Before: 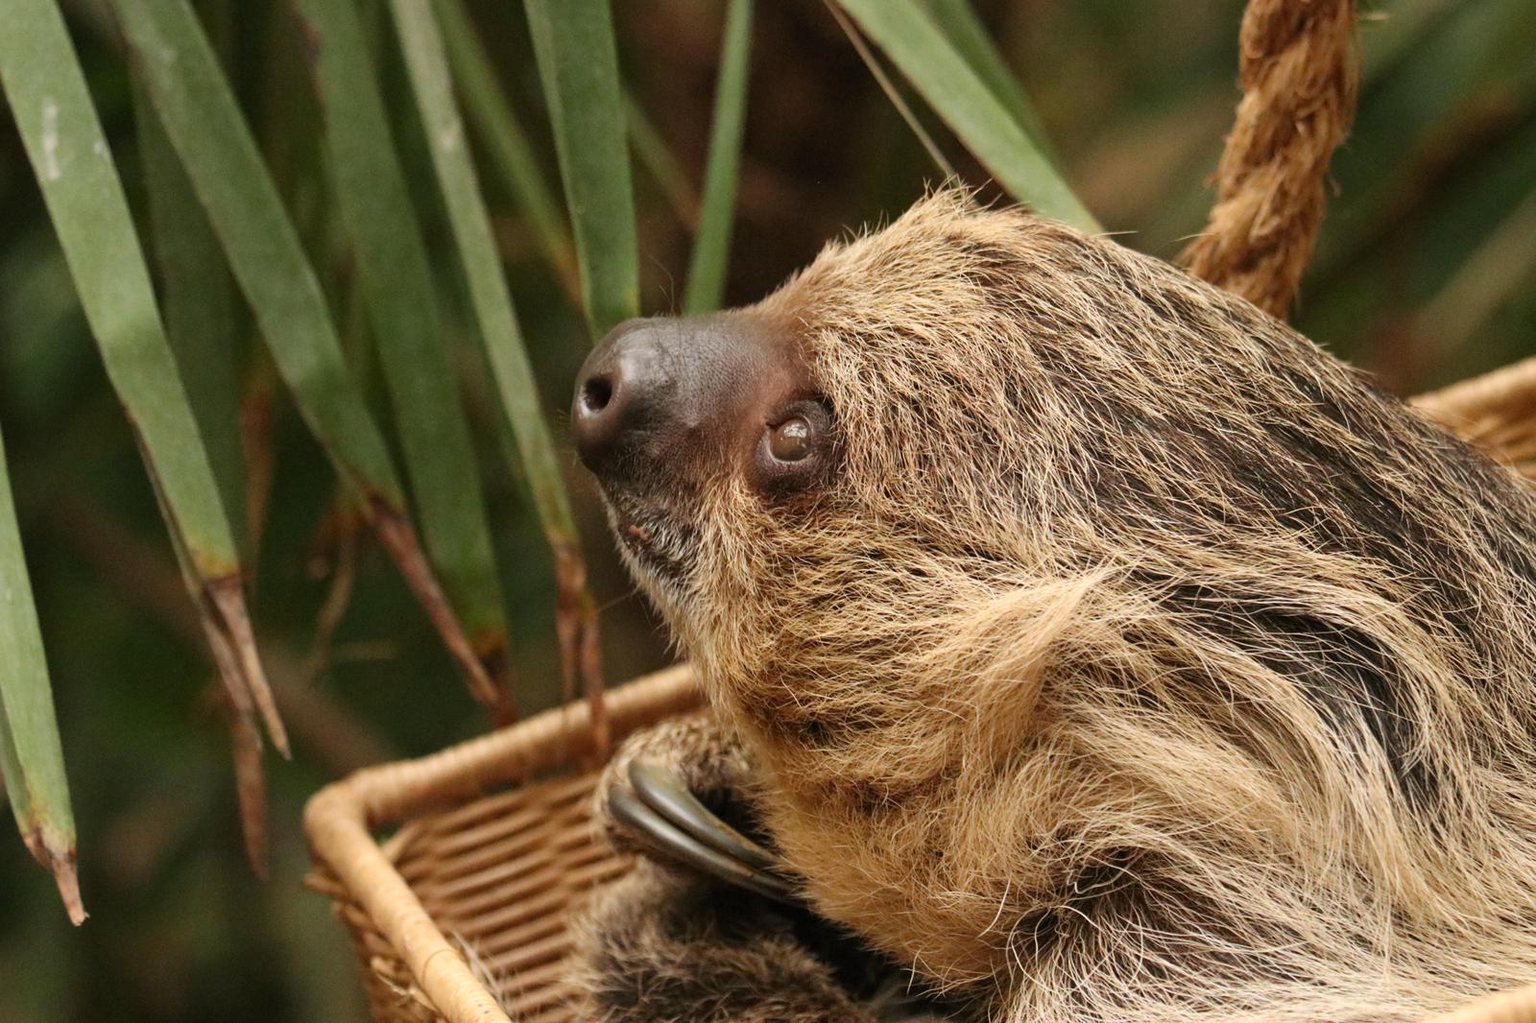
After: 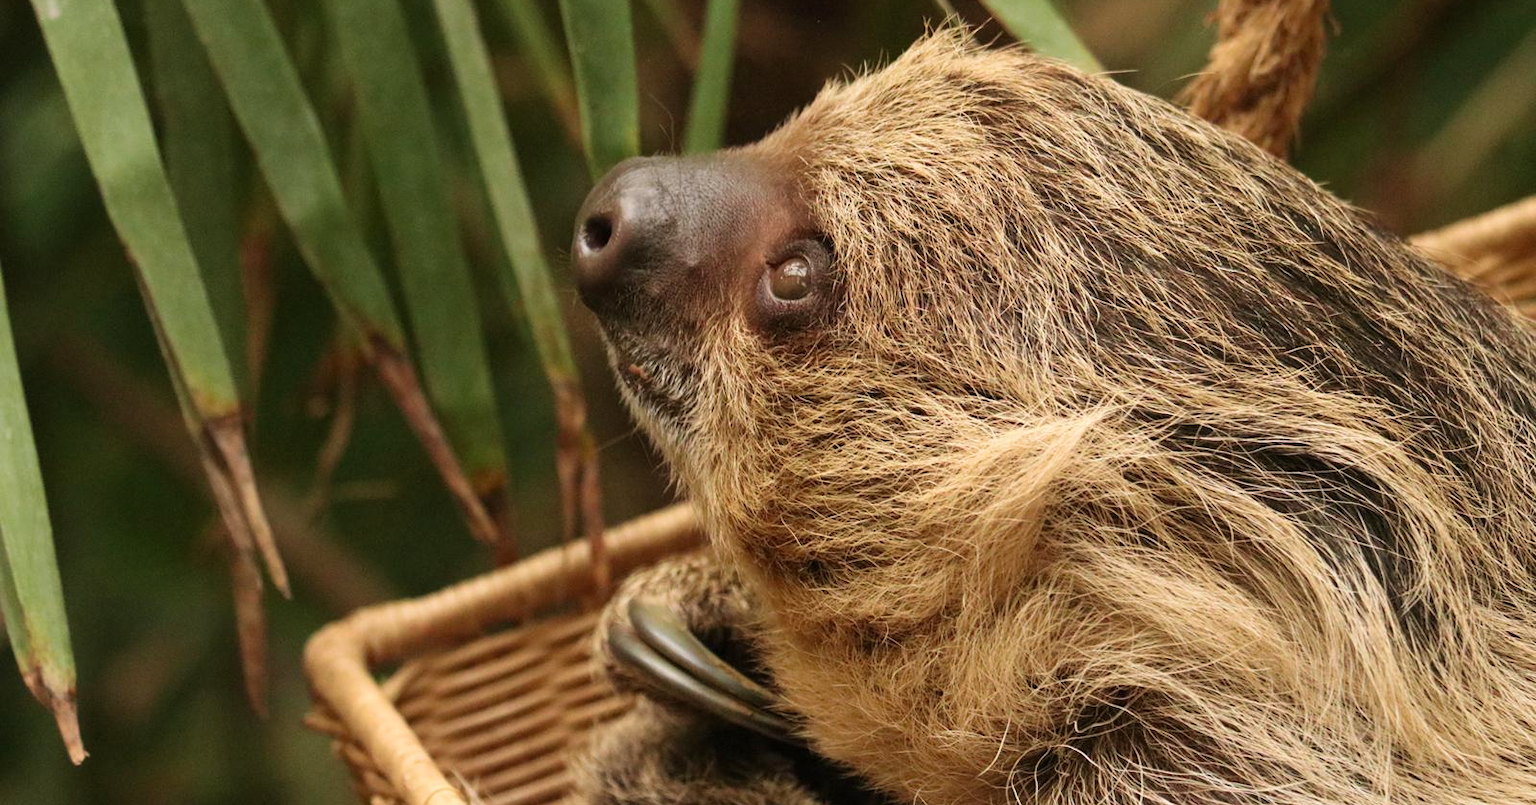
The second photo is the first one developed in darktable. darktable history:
crop and rotate: top 15.774%, bottom 5.506%
velvia: on, module defaults
